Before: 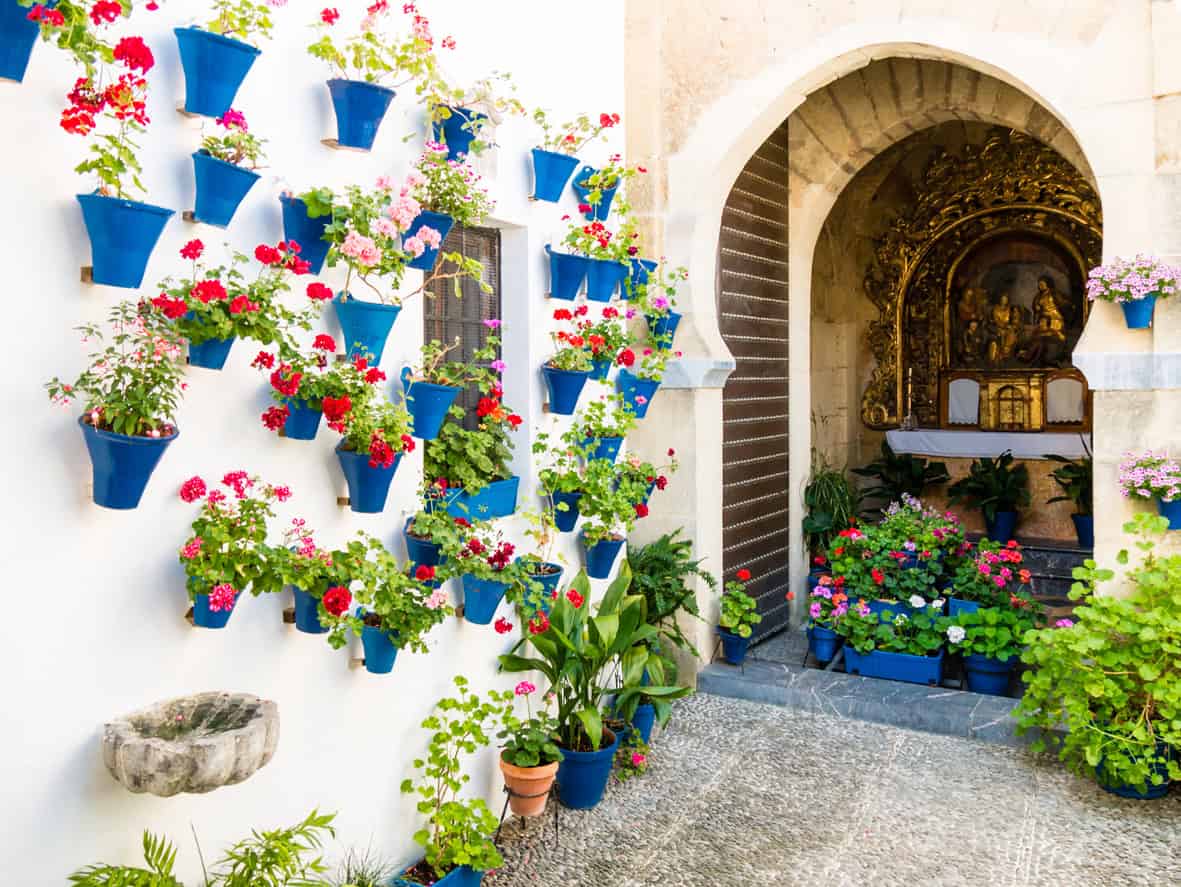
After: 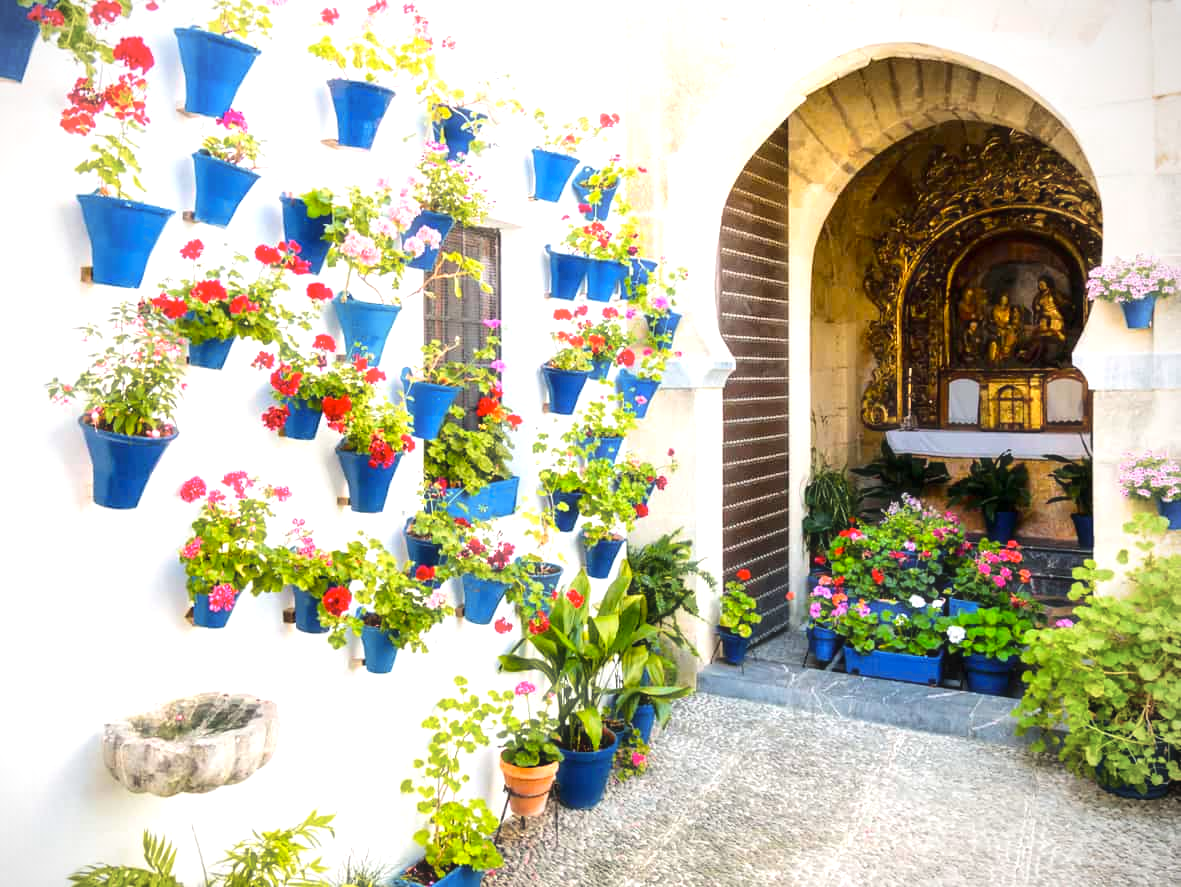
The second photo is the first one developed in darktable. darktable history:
exposure: black level correction 0.001, exposure 0.499 EV, compensate highlight preservation false
vignetting: fall-off radius 61.09%, center (-0.08, 0.065)
haze removal: strength -0.112, compatibility mode true, adaptive false
tone curve: curves: ch0 [(0, 0.003) (0.117, 0.101) (0.257, 0.246) (0.408, 0.432) (0.611, 0.653) (0.824, 0.846) (1, 1)]; ch1 [(0, 0) (0.227, 0.197) (0.405, 0.421) (0.501, 0.501) (0.522, 0.53) (0.563, 0.572) (0.589, 0.611) (0.699, 0.709) (0.976, 0.992)]; ch2 [(0, 0) (0.208, 0.176) (0.377, 0.38) (0.5, 0.5) (0.537, 0.534) (0.571, 0.576) (0.681, 0.746) (1, 1)], color space Lab, independent channels, preserve colors none
